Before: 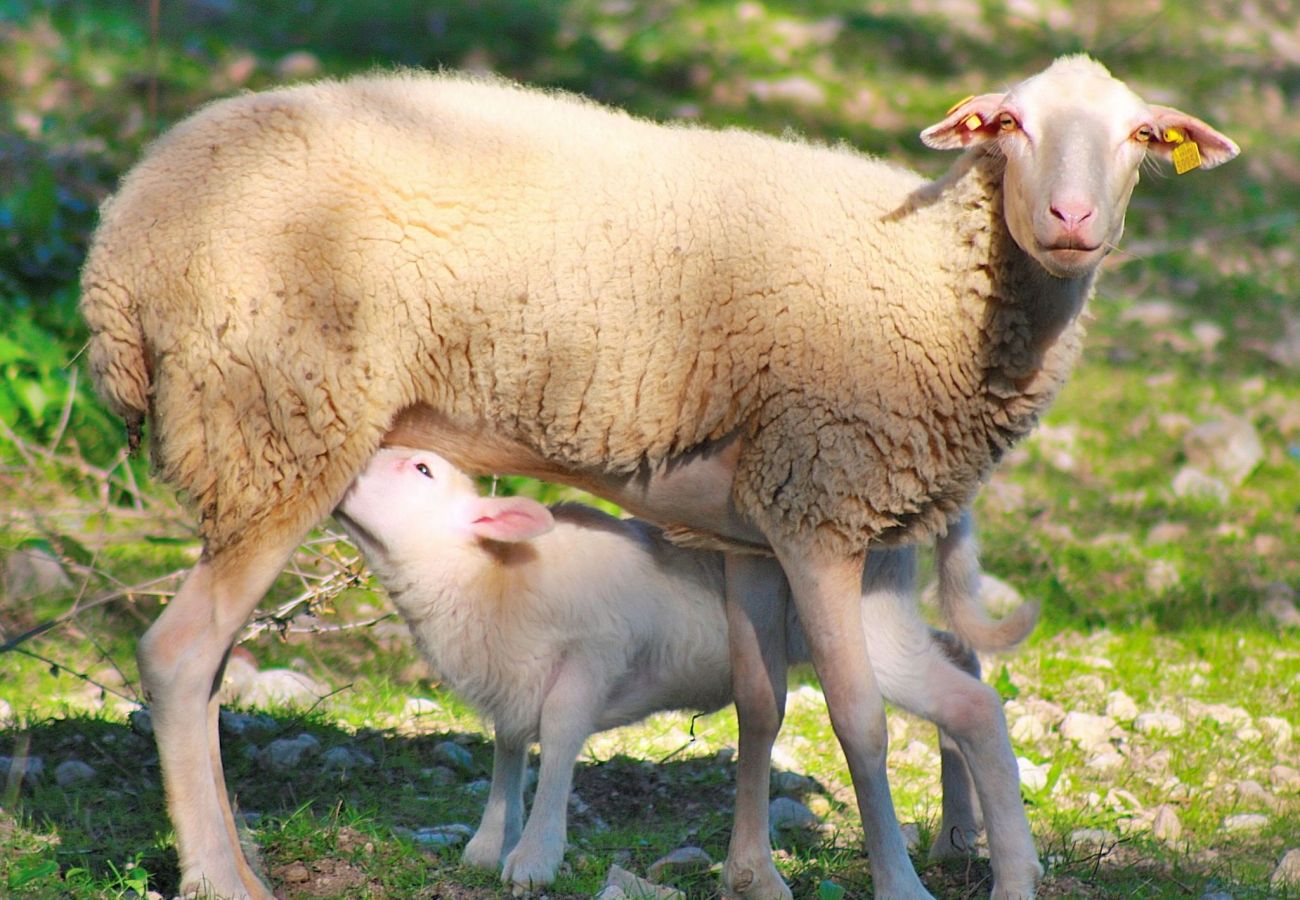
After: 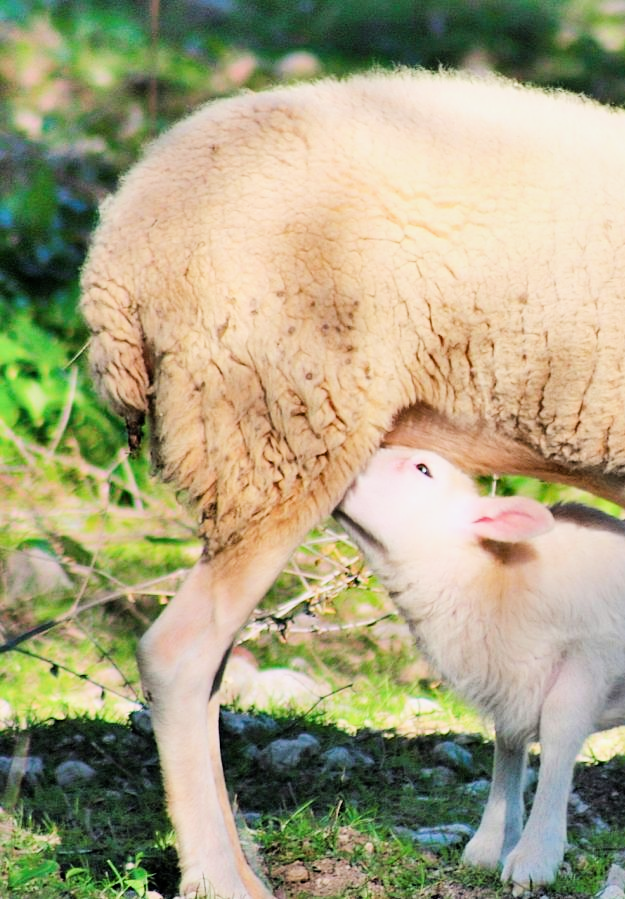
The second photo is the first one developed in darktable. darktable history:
filmic rgb: black relative exposure -7.65 EV, white relative exposure 4.56 EV, hardness 3.61, contrast 1.058, iterations of high-quality reconstruction 0
contrast equalizer: octaves 7, y [[0.528 ×6], [0.514 ×6], [0.362 ×6], [0 ×6], [0 ×6]], mix 0.192
tone equalizer: -8 EV -0.771 EV, -7 EV -0.693 EV, -6 EV -0.606 EV, -5 EV -0.366 EV, -3 EV 0.395 EV, -2 EV 0.6 EV, -1 EV 0.697 EV, +0 EV 0.726 EV, edges refinement/feathering 500, mask exposure compensation -1.57 EV, preserve details no
shadows and highlights: shadows 31.64, highlights -31.27, soften with gaussian
exposure: black level correction 0.001, exposure 0.498 EV, compensate highlight preservation false
crop and rotate: left 0.061%, top 0%, right 51.81%
